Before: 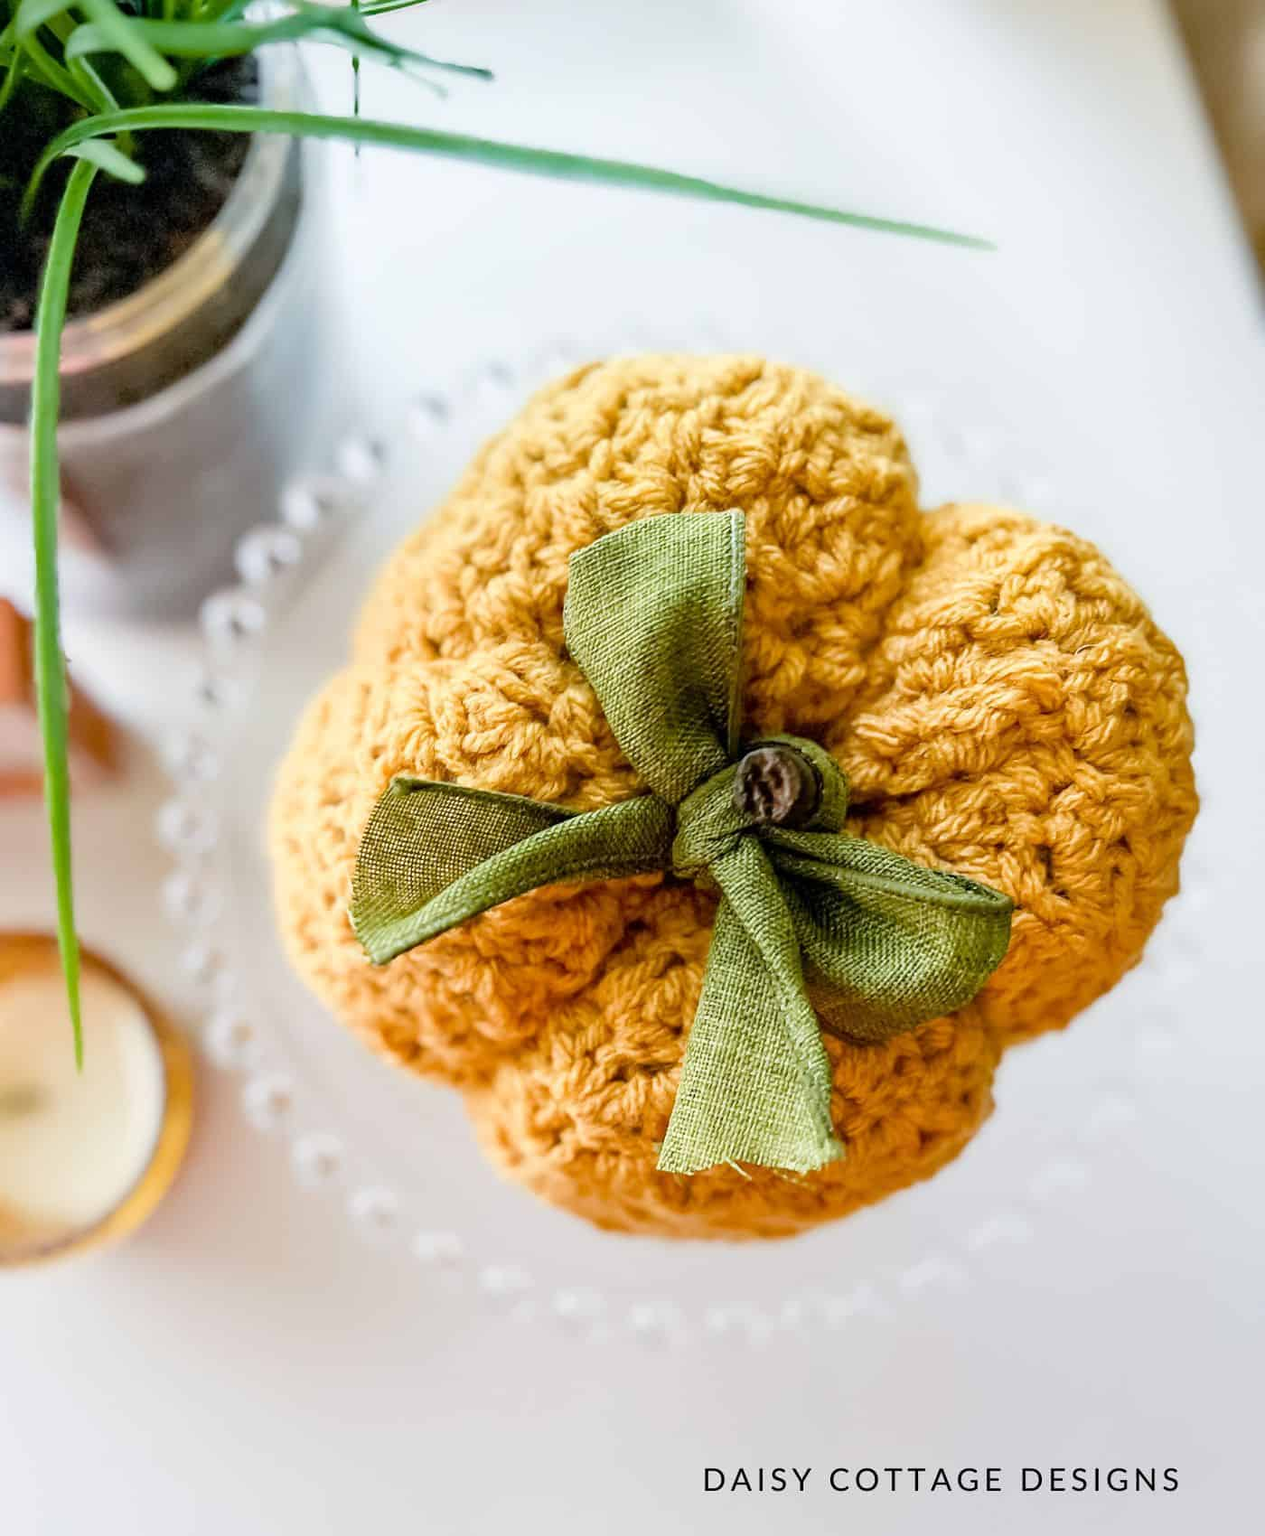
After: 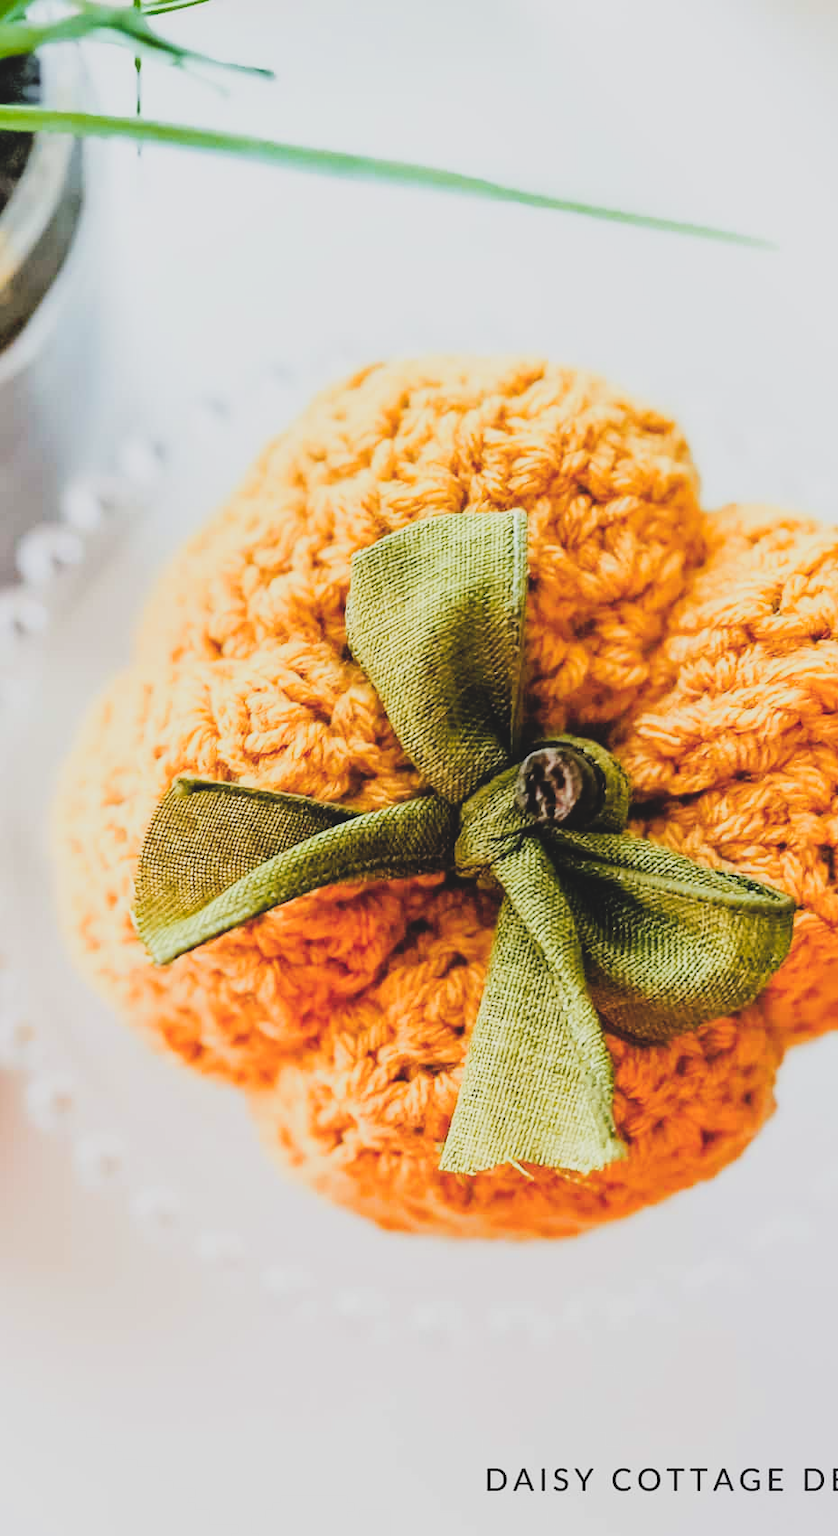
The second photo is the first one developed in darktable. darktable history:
exposure: black level correction -0.028, compensate exposure bias true, compensate highlight preservation false
color zones: curves: ch1 [(0.235, 0.558) (0.75, 0.5)]; ch2 [(0.25, 0.462) (0.749, 0.457)]
crop: left 17.219%, right 16.445%
filmic rgb: middle gray luminance 28.76%, black relative exposure -10.39 EV, white relative exposure 5.48 EV, target black luminance 0%, hardness 3.96, latitude 1.59%, contrast 1.125, highlights saturation mix 6.49%, shadows ↔ highlights balance 15.03%
tone curve: curves: ch0 [(0, 0) (0.003, 0.077) (0.011, 0.078) (0.025, 0.078) (0.044, 0.08) (0.069, 0.088) (0.1, 0.102) (0.136, 0.12) (0.177, 0.148) (0.224, 0.191) (0.277, 0.261) (0.335, 0.335) (0.399, 0.419) (0.468, 0.522) (0.543, 0.611) (0.623, 0.702) (0.709, 0.779) (0.801, 0.855) (0.898, 0.918) (1, 1)], preserve colors none
